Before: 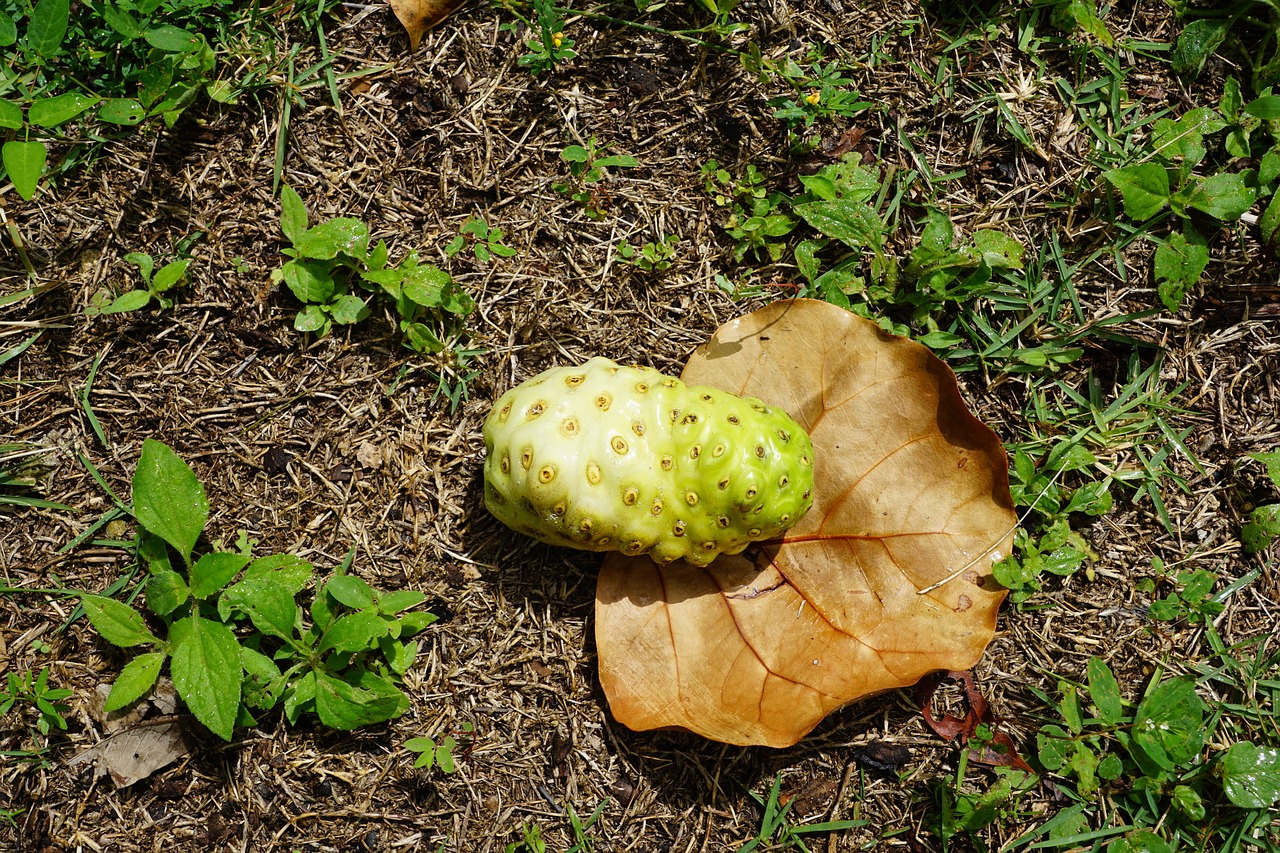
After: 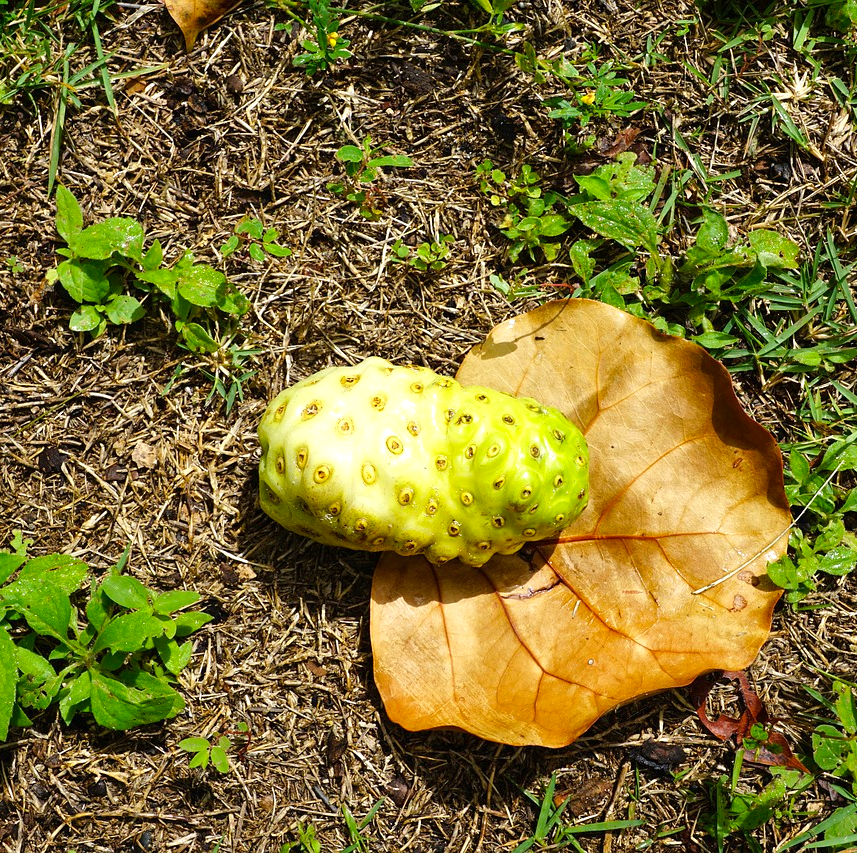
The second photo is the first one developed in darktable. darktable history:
color balance rgb: perceptual saturation grading › global saturation 0.883%, perceptual brilliance grading › global brilliance 10.409%, perceptual brilliance grading › shadows 14.671%, global vibrance 20%
crop and rotate: left 17.586%, right 15.449%
